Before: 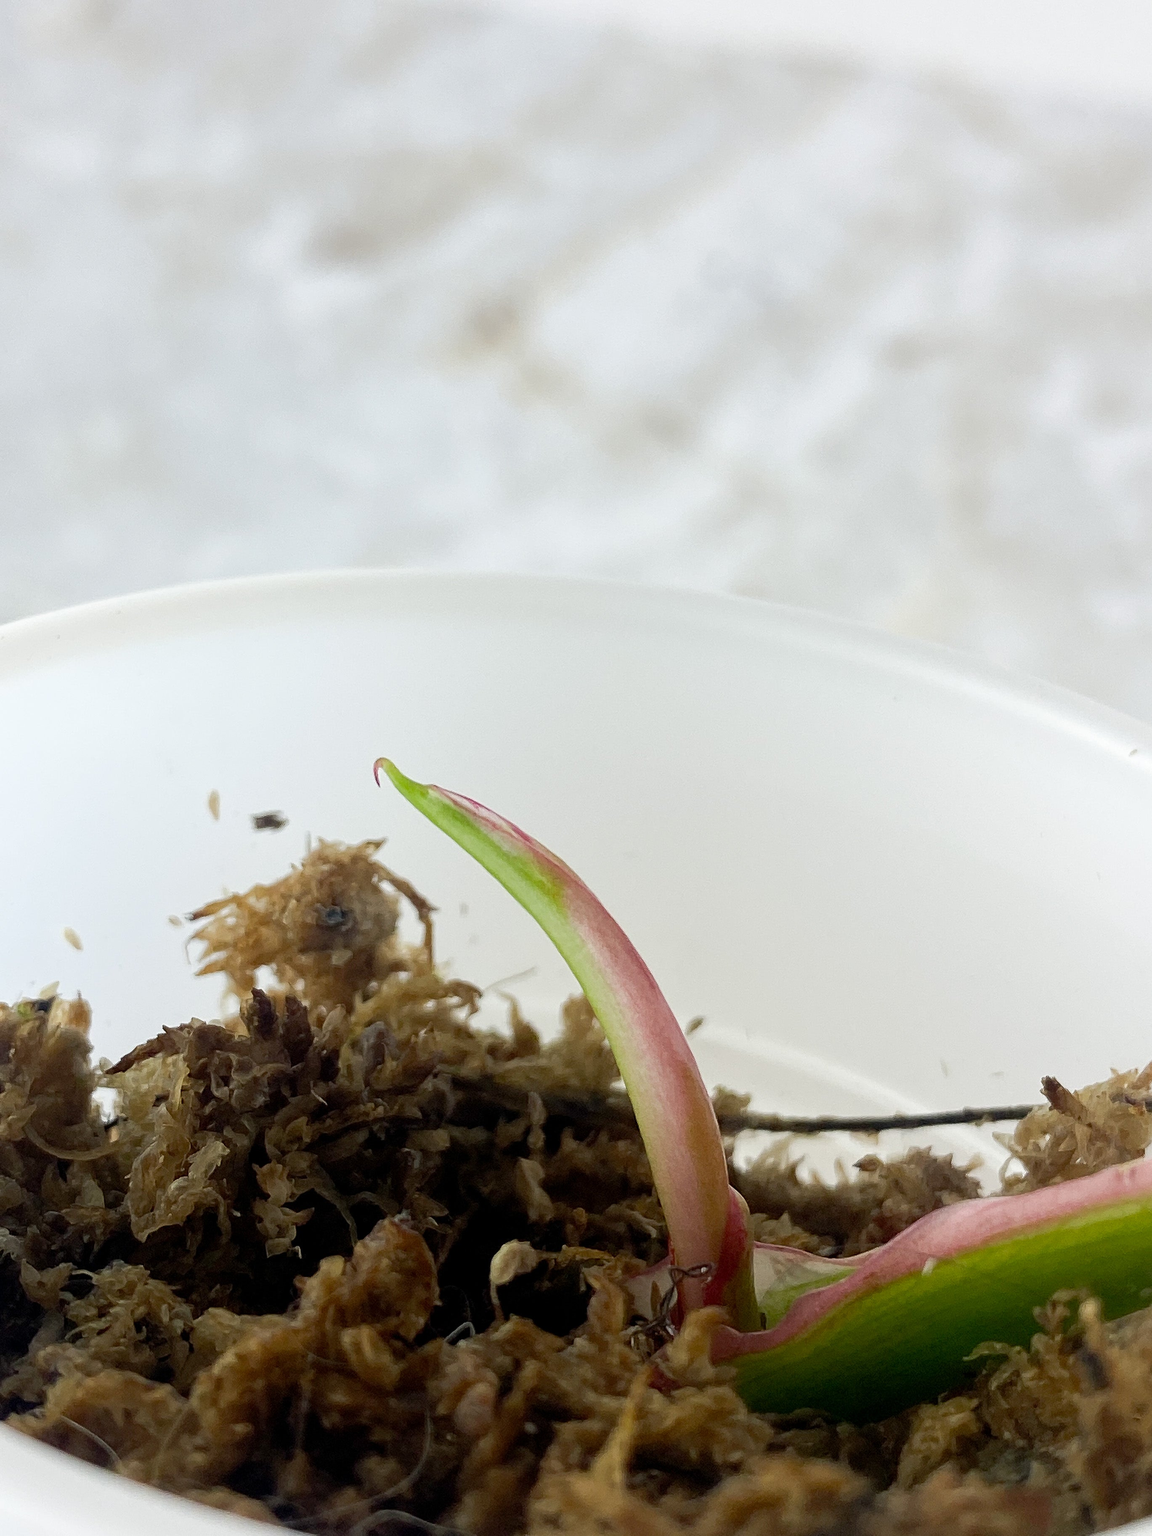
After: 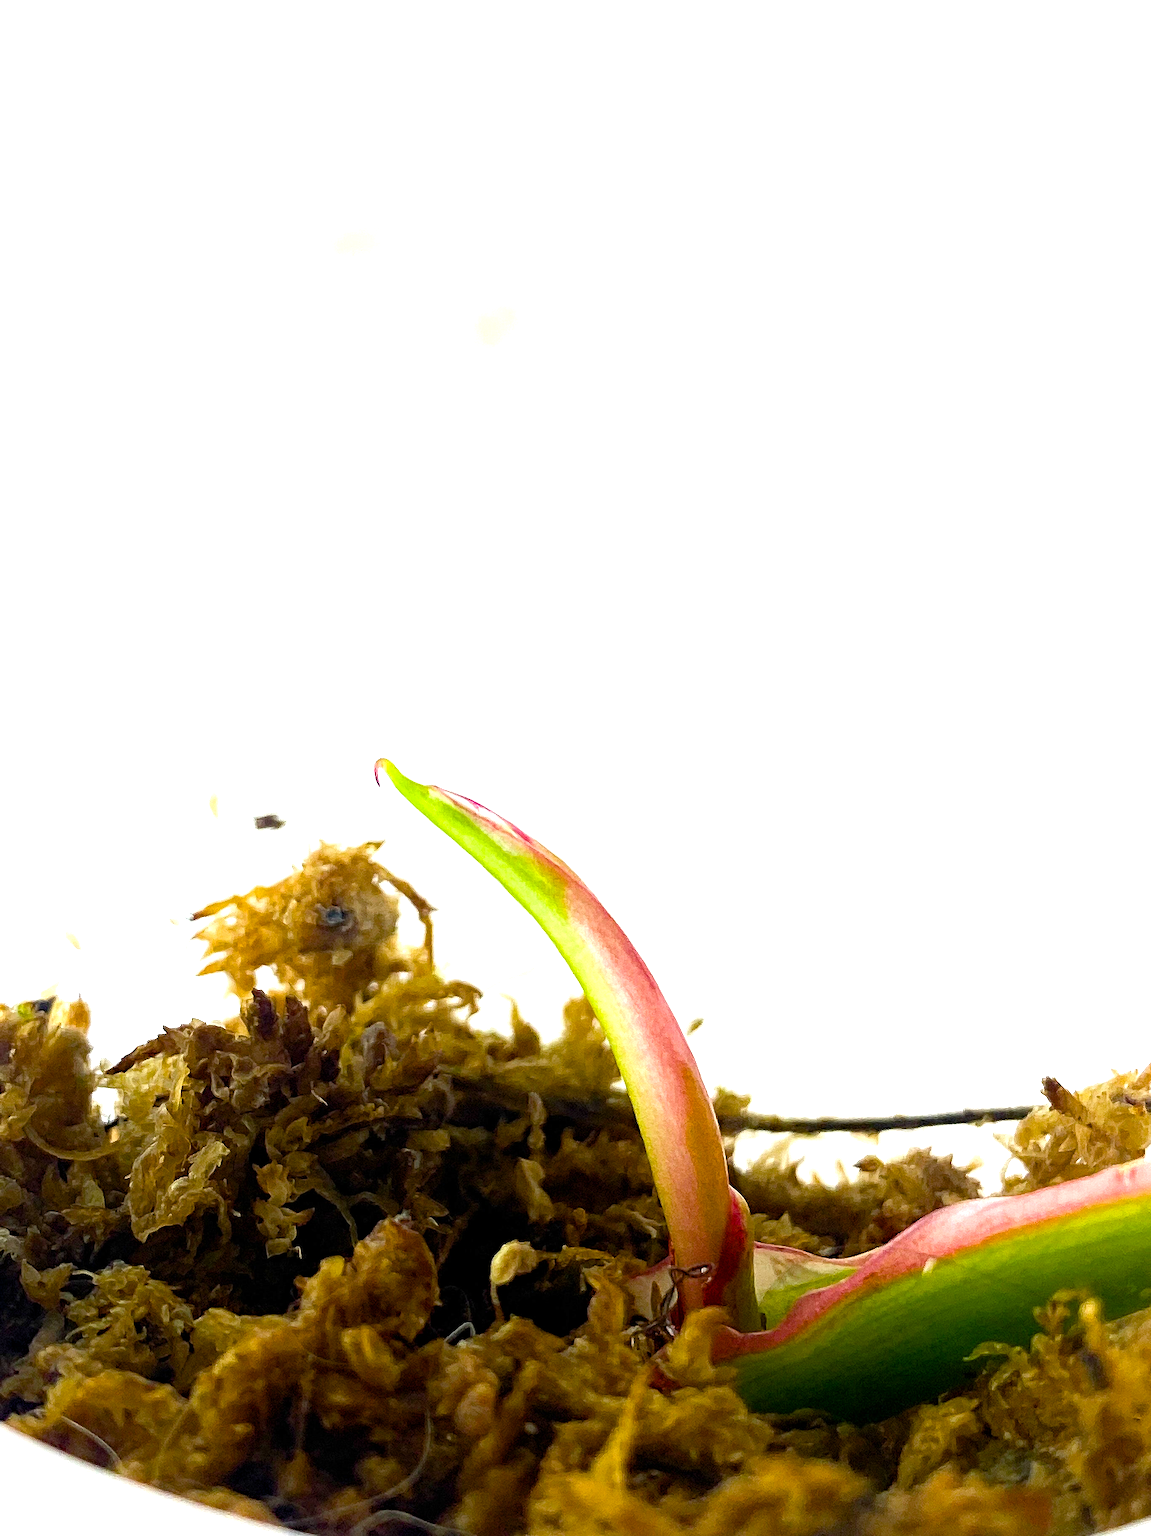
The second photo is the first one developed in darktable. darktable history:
color balance rgb: shadows lift › hue 84.54°, highlights gain › luminance 14.856%, perceptual saturation grading › global saturation 35.874%, perceptual saturation grading › shadows 35.224%, perceptual brilliance grading › highlights 10.264%, perceptual brilliance grading › mid-tones 5.7%
exposure: exposure 0.646 EV, compensate exposure bias true, compensate highlight preservation false
haze removal: strength 0.285, distance 0.257, compatibility mode true, adaptive false
